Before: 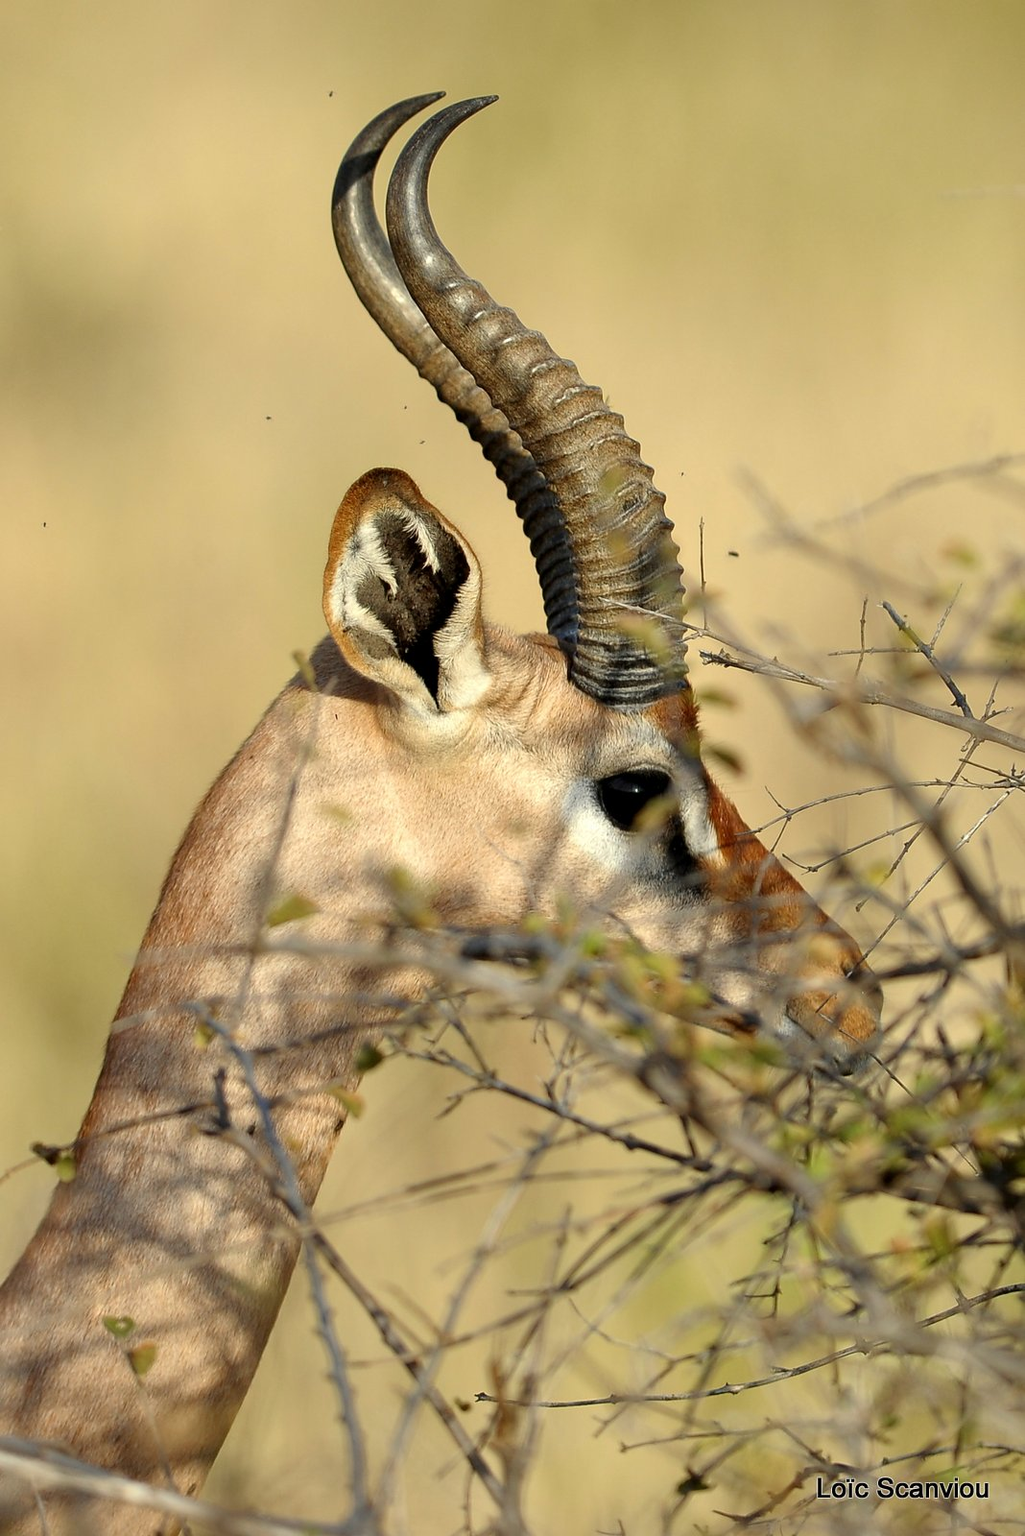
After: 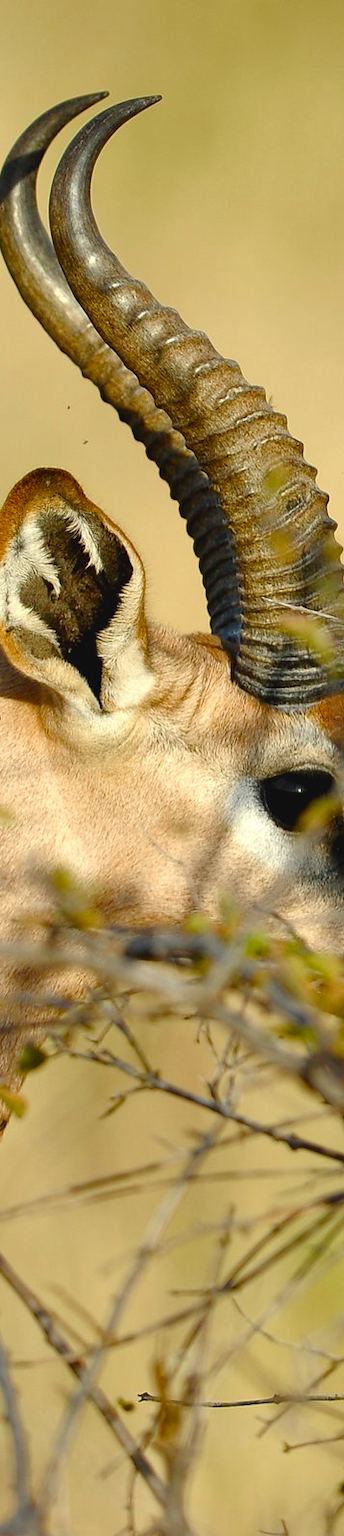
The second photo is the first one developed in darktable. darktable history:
color balance rgb: global offset › luminance 0.497%, perceptual saturation grading › global saturation 20%, perceptual saturation grading › highlights -25.509%, perceptual saturation grading › shadows 50.287%, global vibrance 20%
crop: left 32.901%, right 33.449%
